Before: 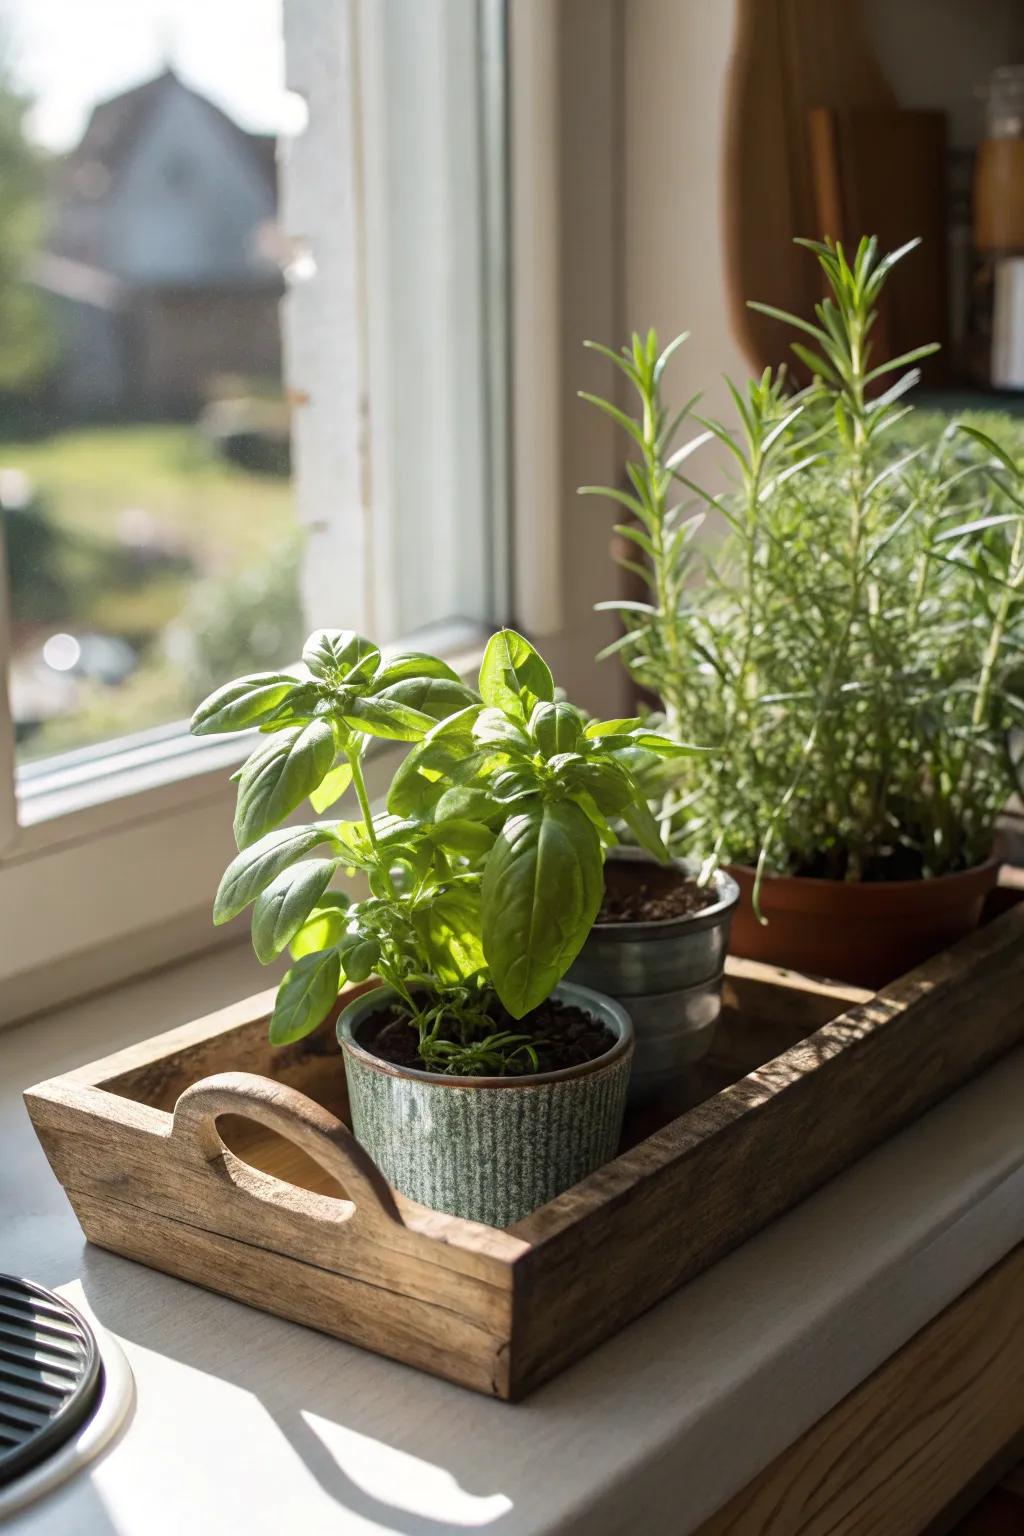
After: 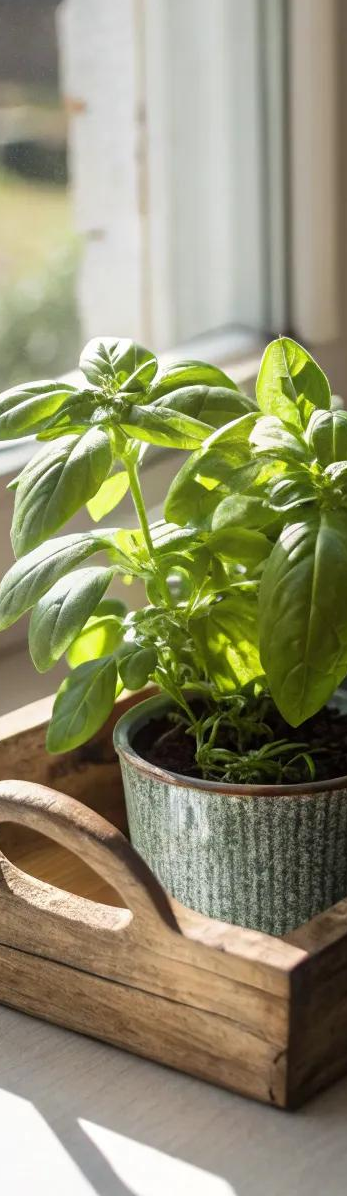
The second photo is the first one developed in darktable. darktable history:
crop and rotate: left 21.871%, top 19.073%, right 44.215%, bottom 2.997%
